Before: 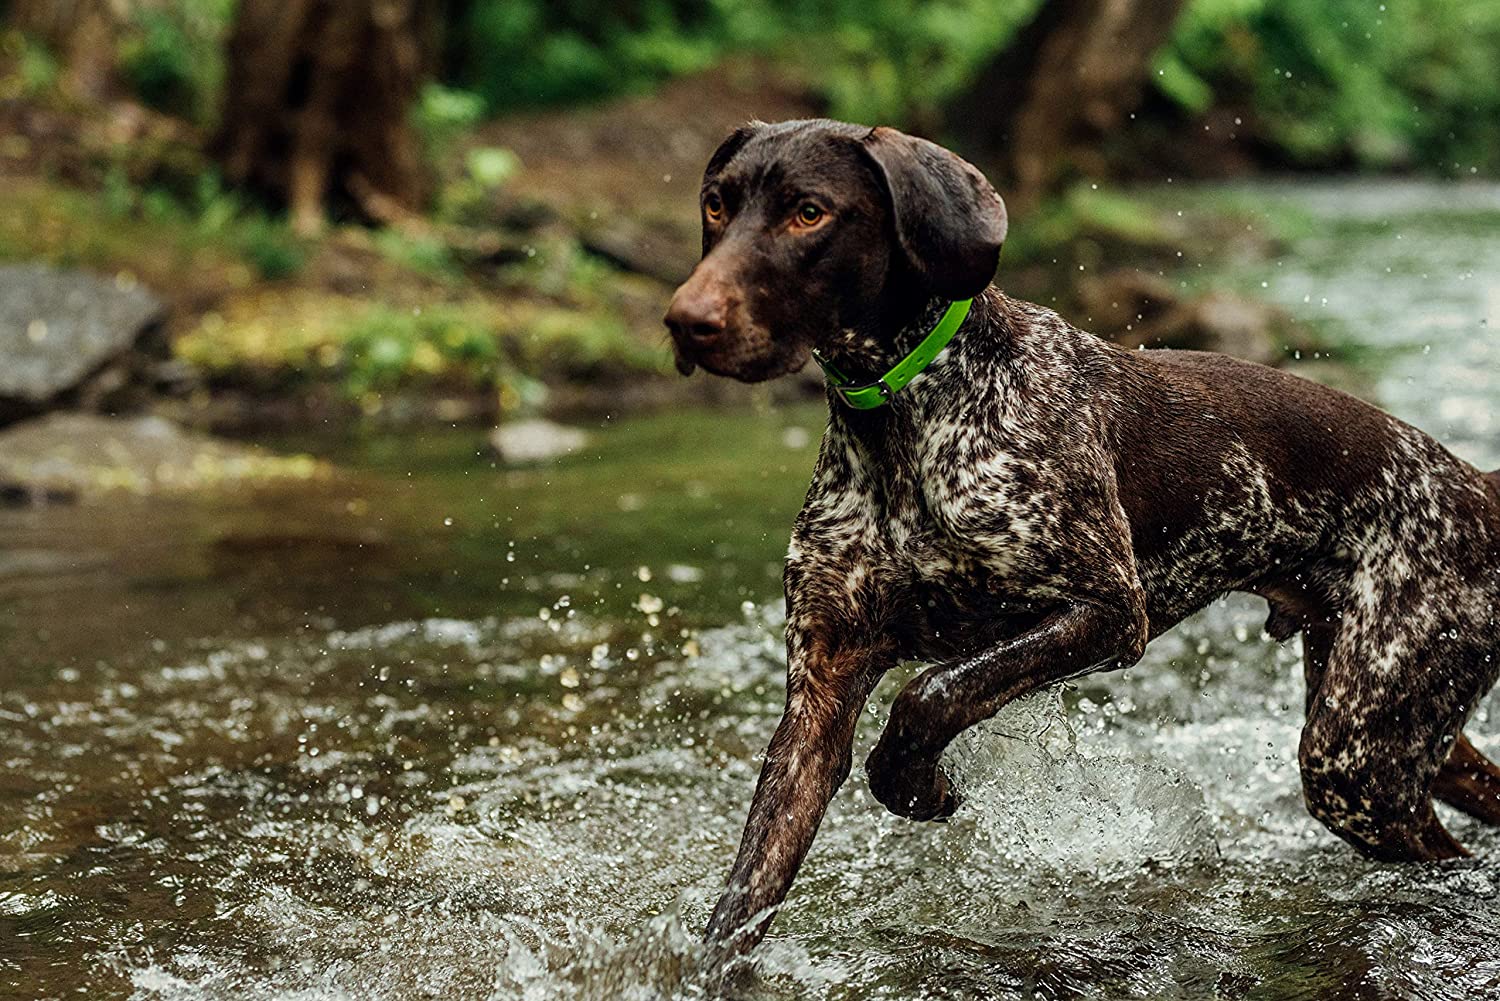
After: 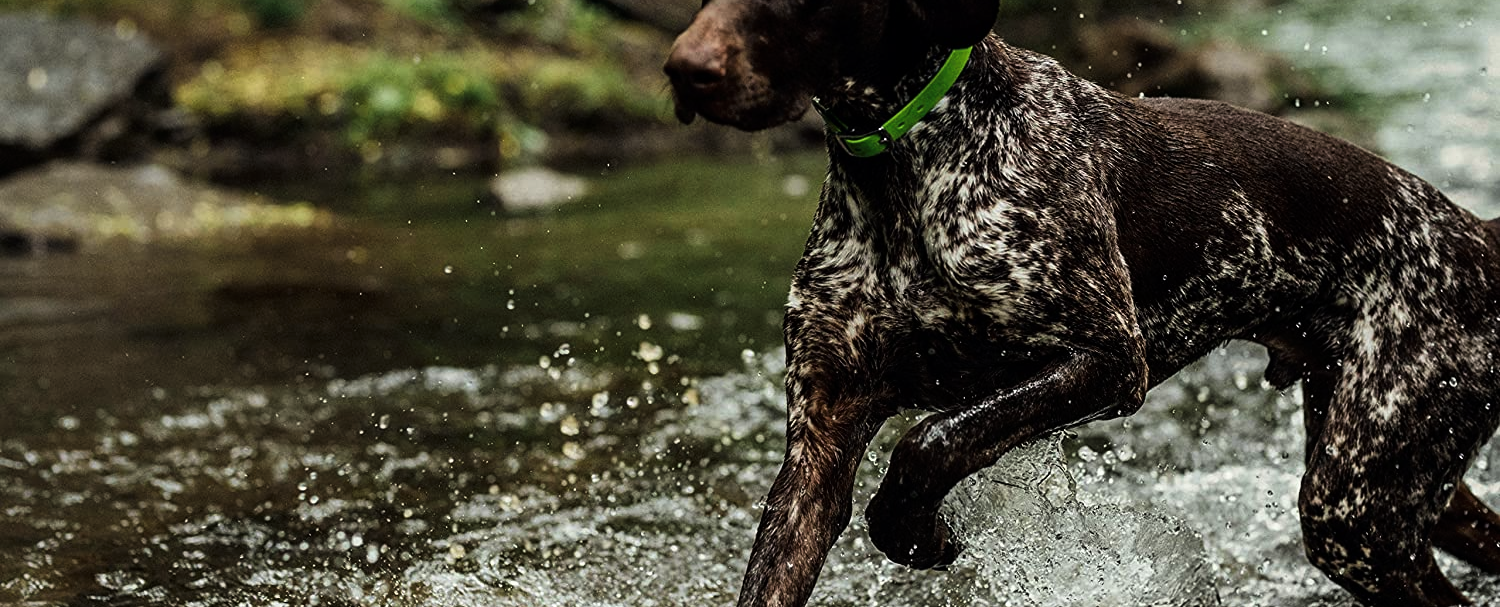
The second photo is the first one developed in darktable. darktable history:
crop and rotate: top 25.357%, bottom 13.942%
tone curve: curves: ch0 [(0, 0) (0.153, 0.056) (1, 1)], color space Lab, linked channels, preserve colors none
